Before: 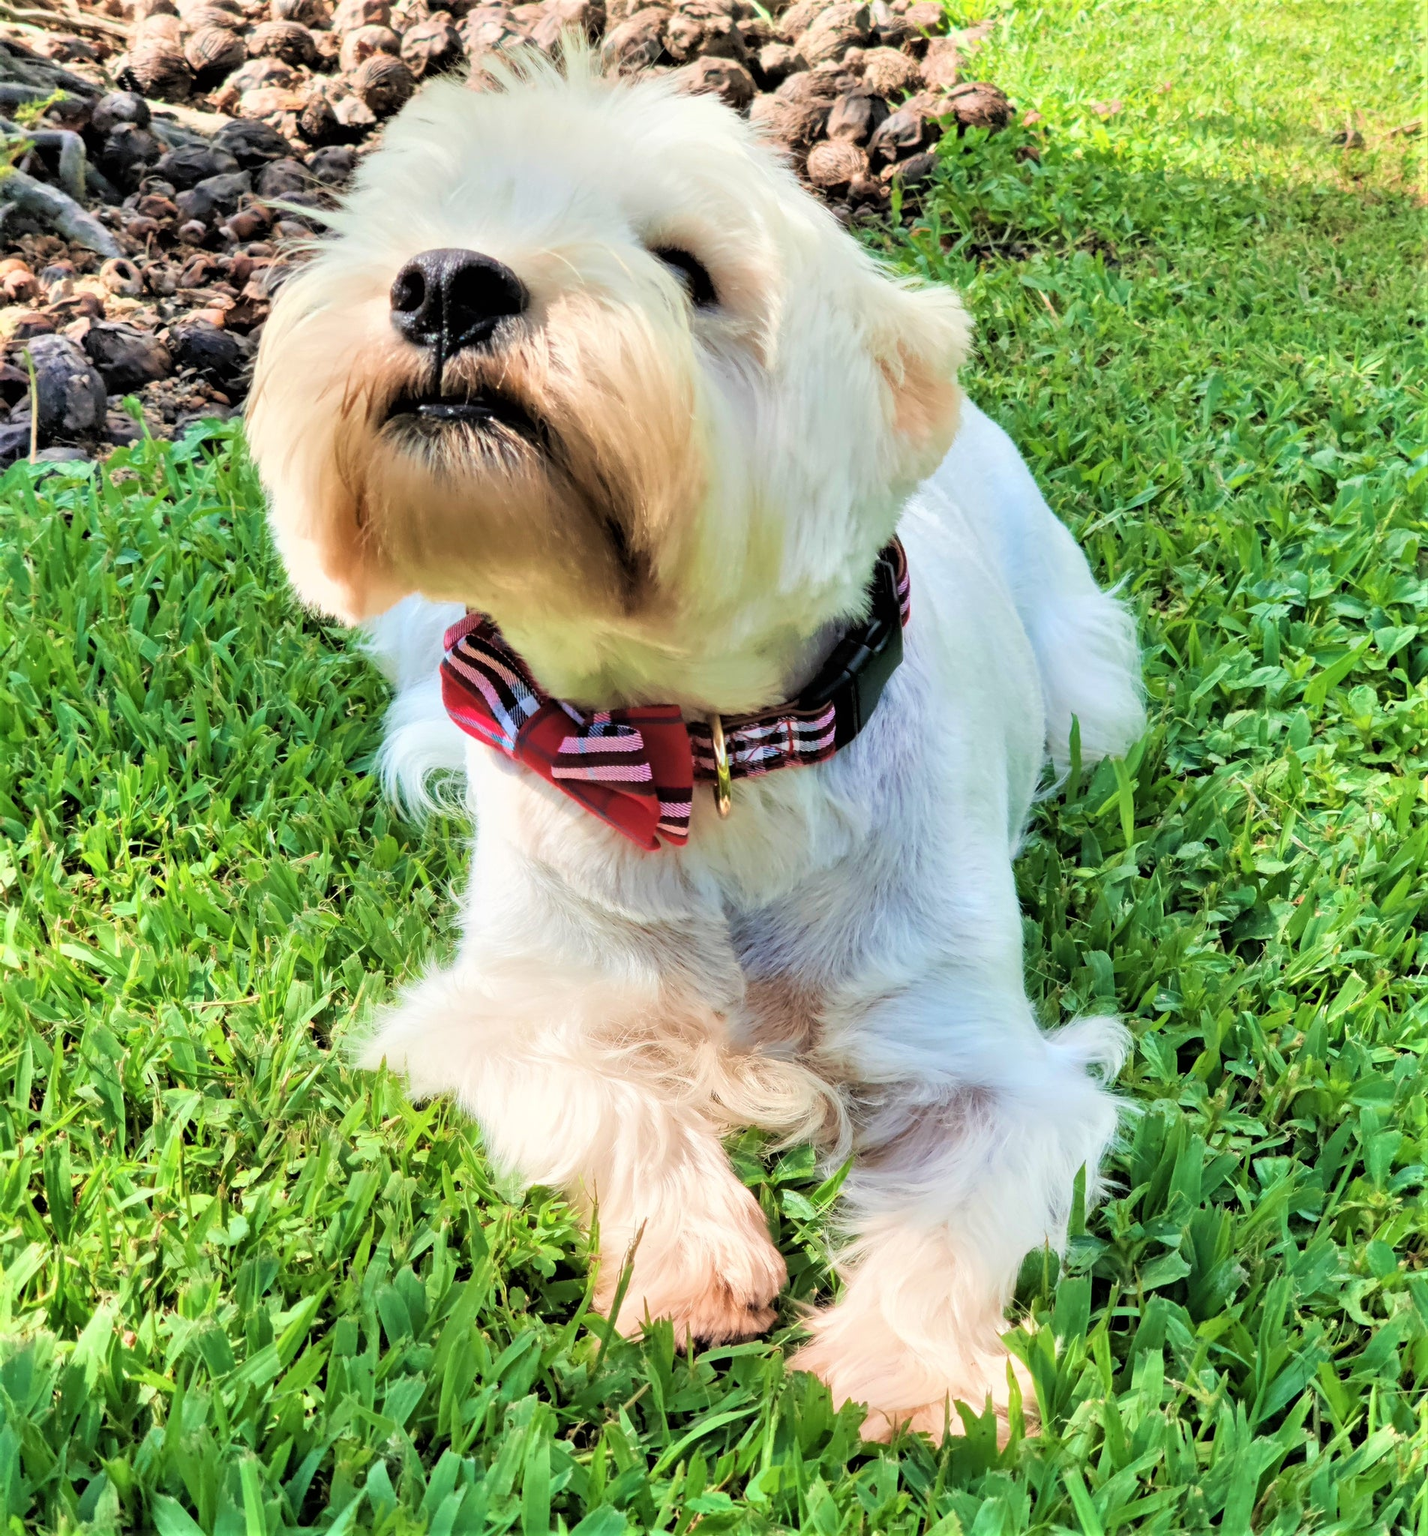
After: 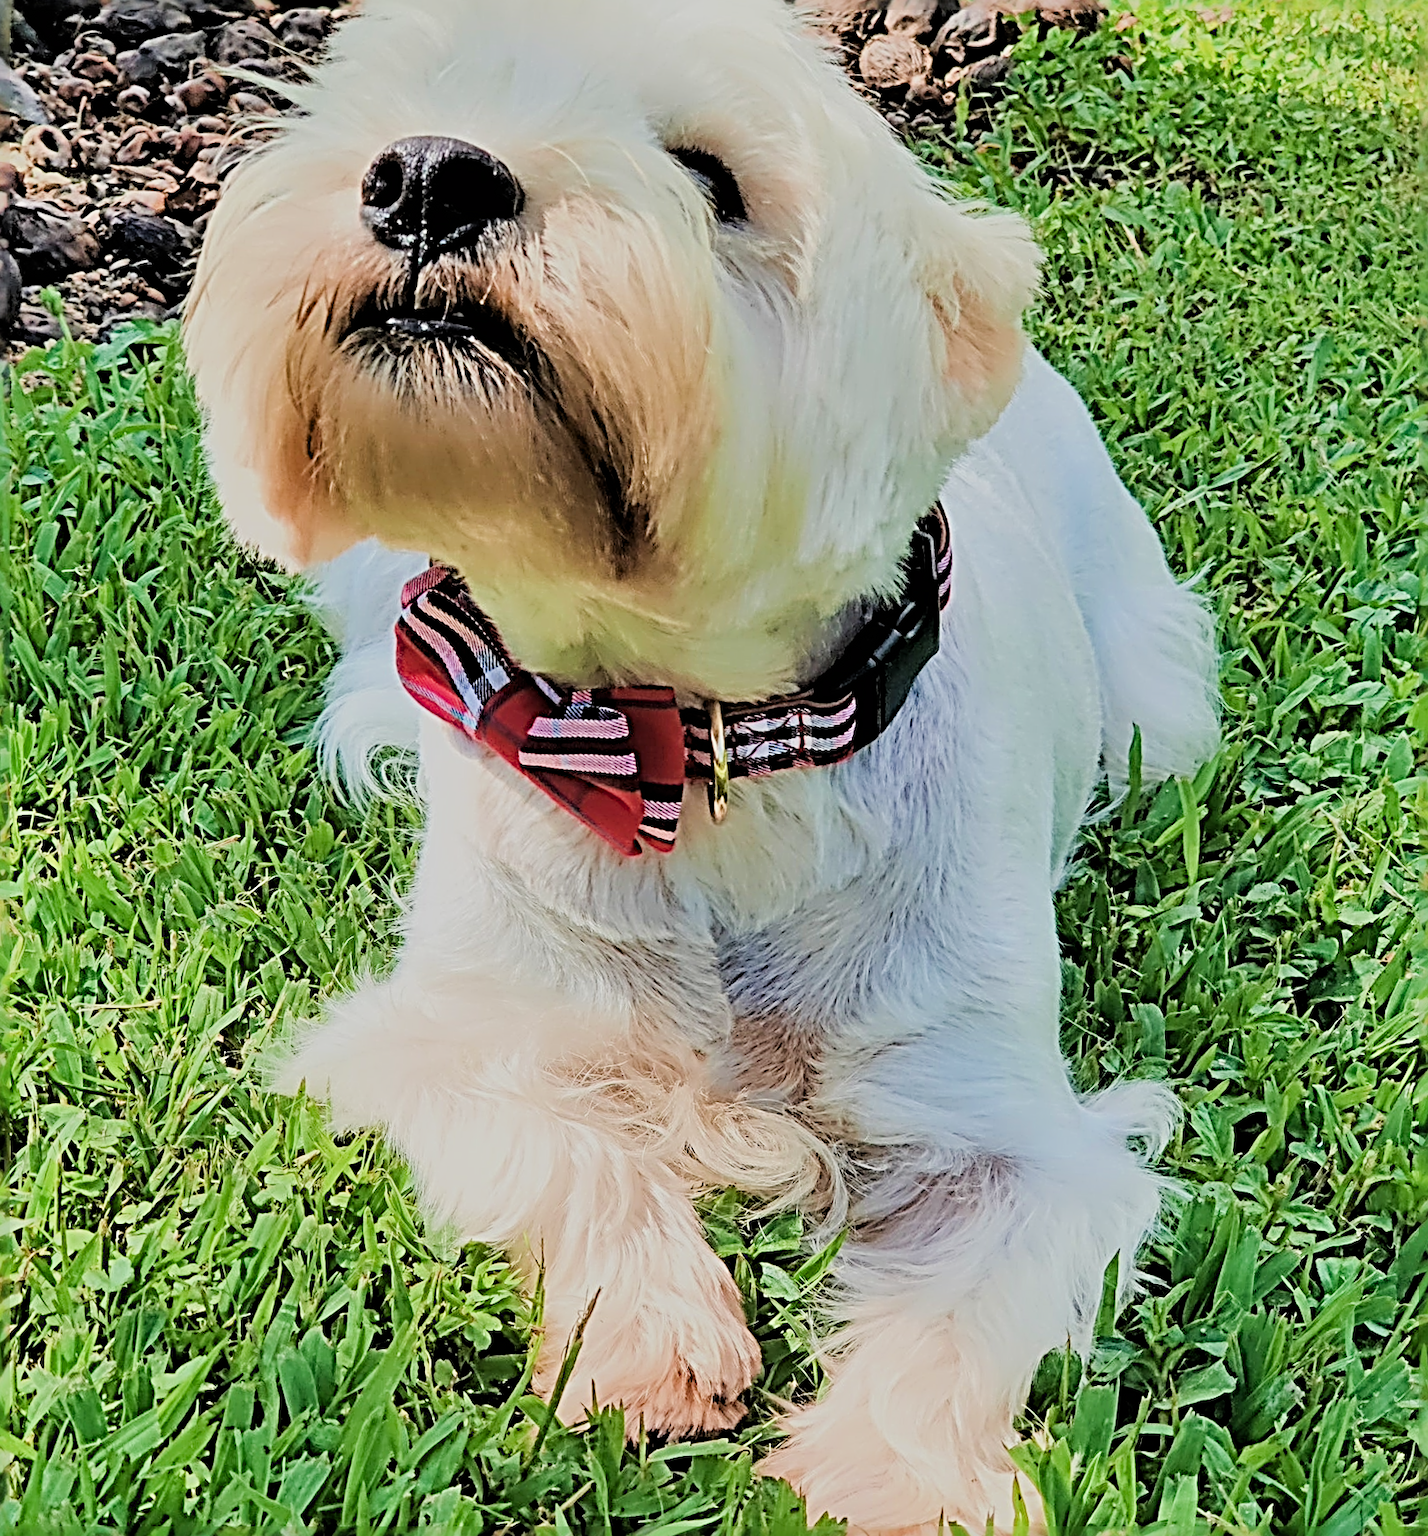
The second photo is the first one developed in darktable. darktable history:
crop and rotate: angle -3.27°, left 5.211%, top 5.211%, right 4.607%, bottom 4.607%
sharpen: radius 4.001, amount 2
filmic rgb: black relative exposure -7.32 EV, white relative exposure 5.09 EV, hardness 3.2
